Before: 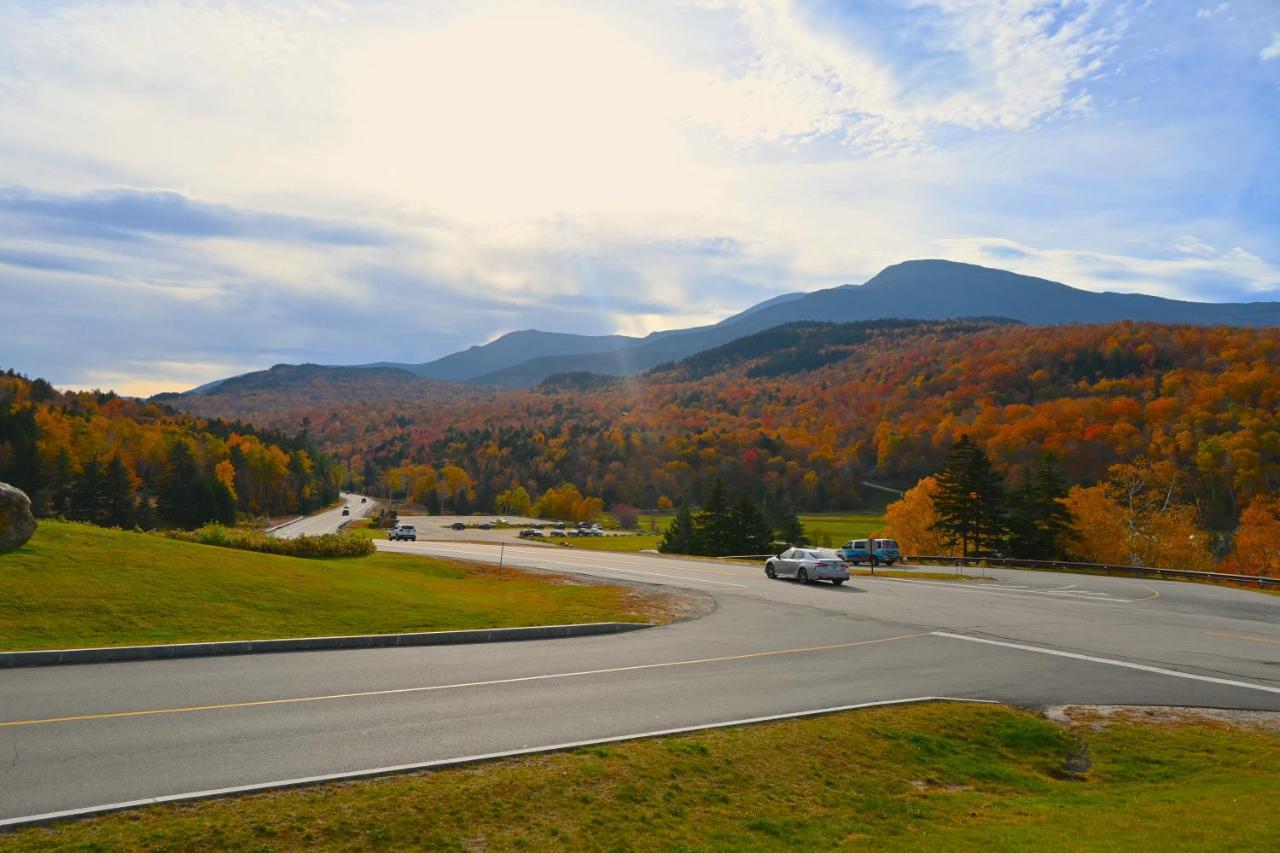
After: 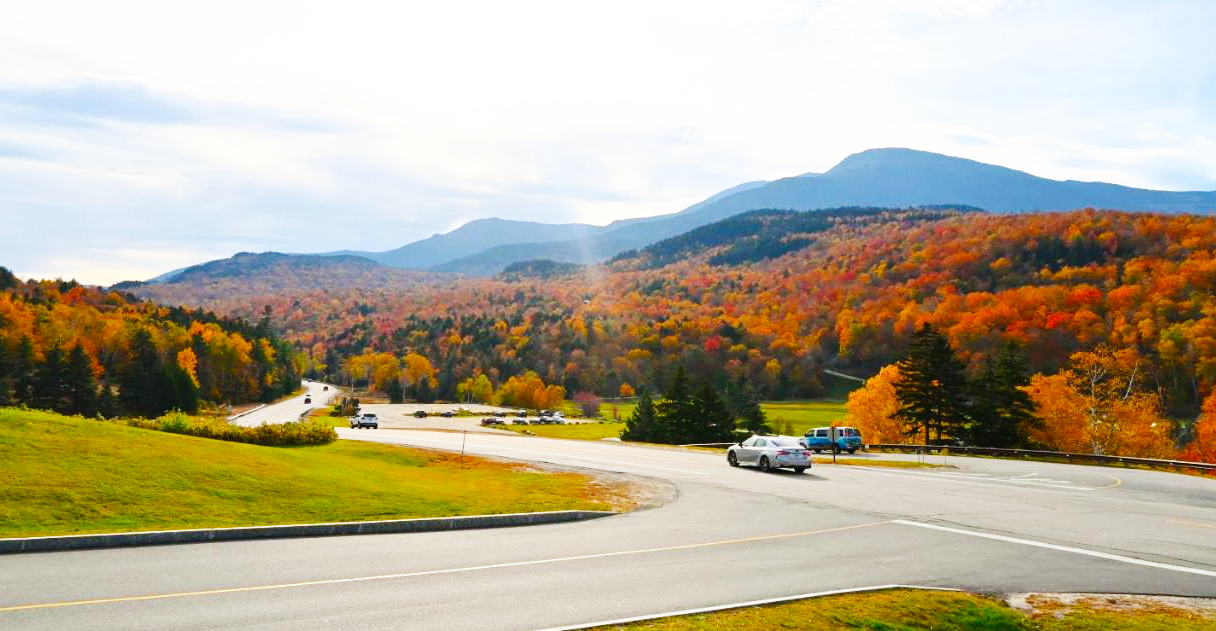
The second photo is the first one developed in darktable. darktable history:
crop and rotate: left 2.991%, top 13.302%, right 1.981%, bottom 12.636%
base curve: curves: ch0 [(0, 0.003) (0.001, 0.002) (0.006, 0.004) (0.02, 0.022) (0.048, 0.086) (0.094, 0.234) (0.162, 0.431) (0.258, 0.629) (0.385, 0.8) (0.548, 0.918) (0.751, 0.988) (1, 1)], preserve colors none
